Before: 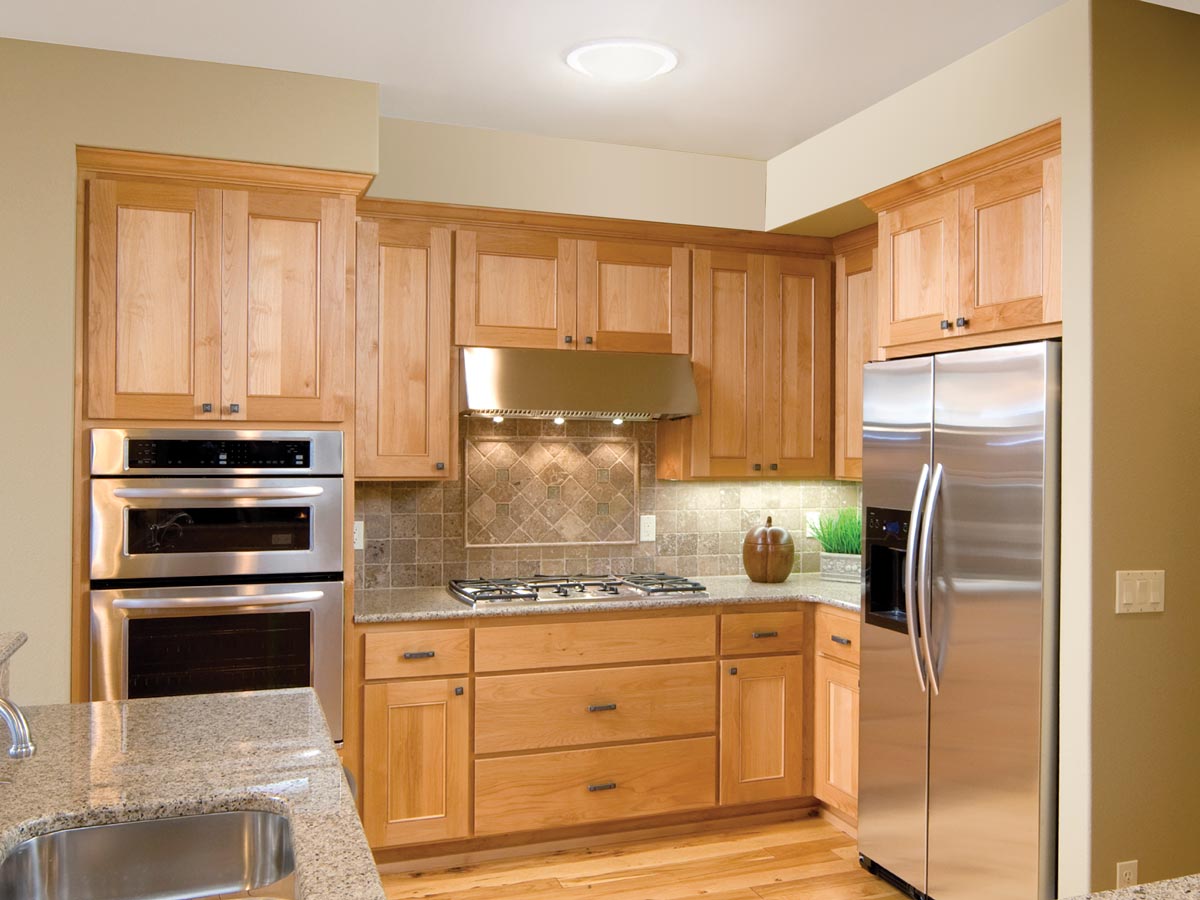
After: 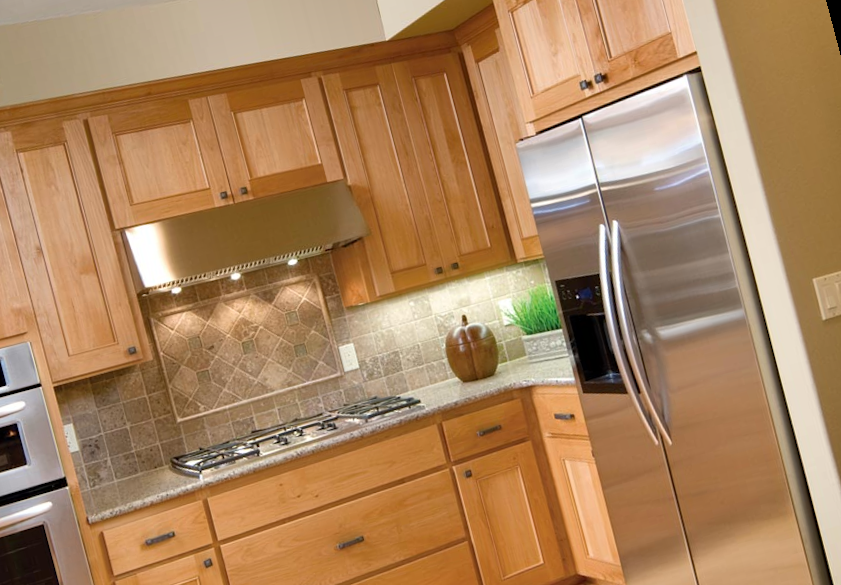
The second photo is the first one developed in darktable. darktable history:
crop and rotate: left 24.6%
shadows and highlights: shadows 30.63, highlights -63.22, shadows color adjustment 98%, highlights color adjustment 58.61%, soften with gaussian
rotate and perspective: rotation -14.8°, crop left 0.1, crop right 0.903, crop top 0.25, crop bottom 0.748
